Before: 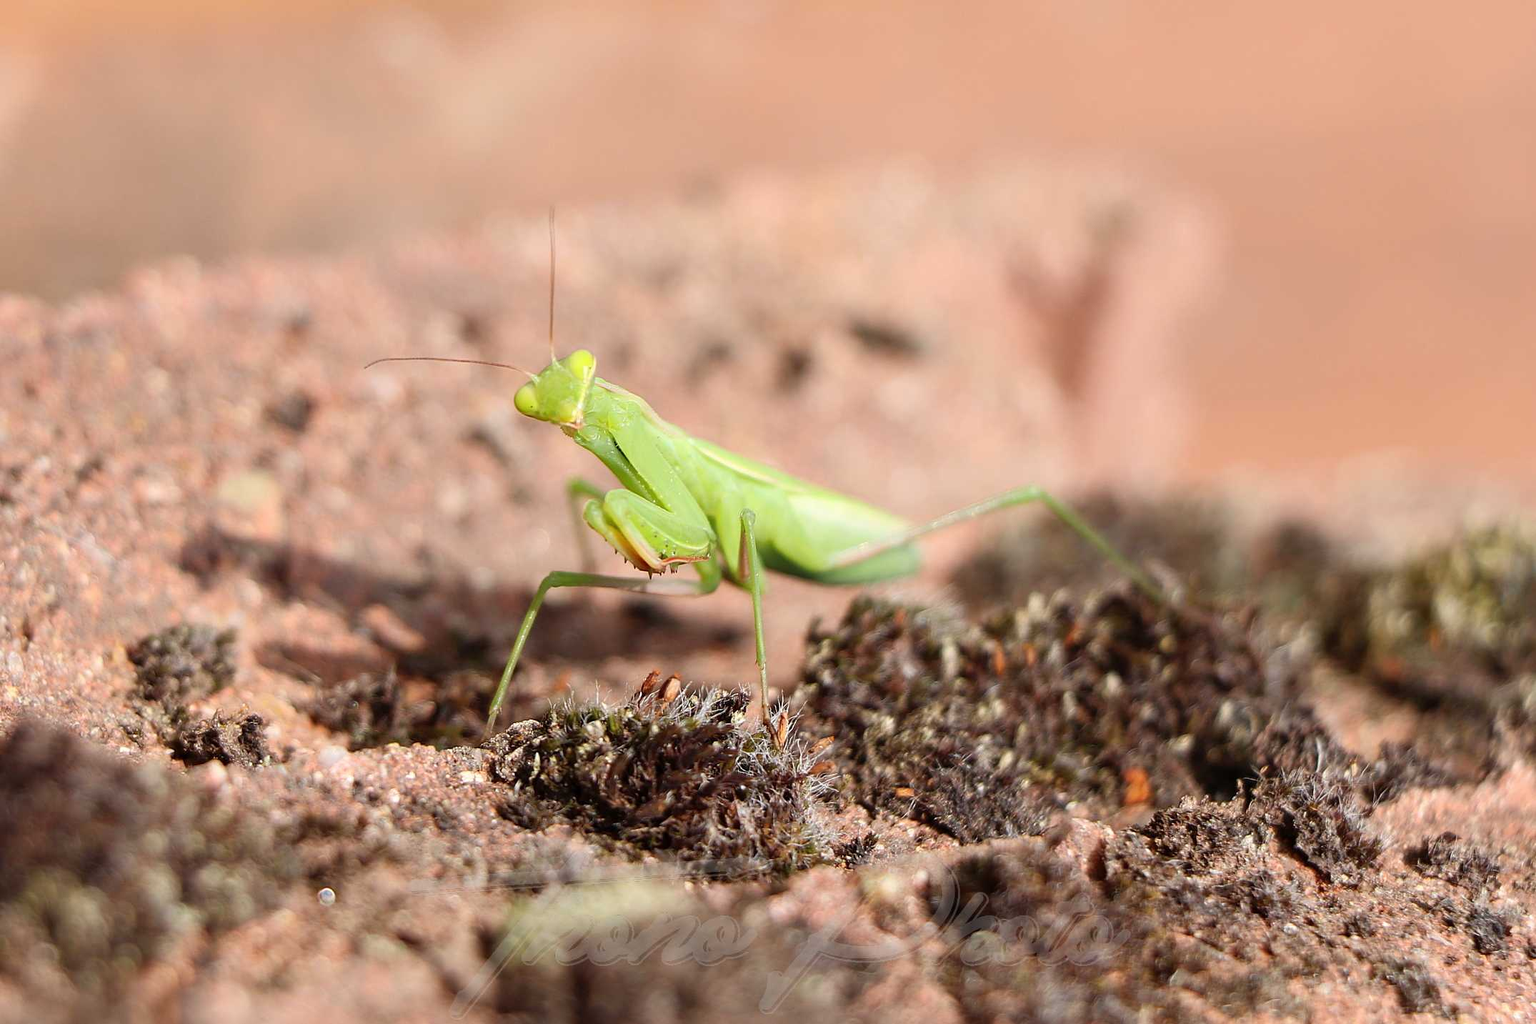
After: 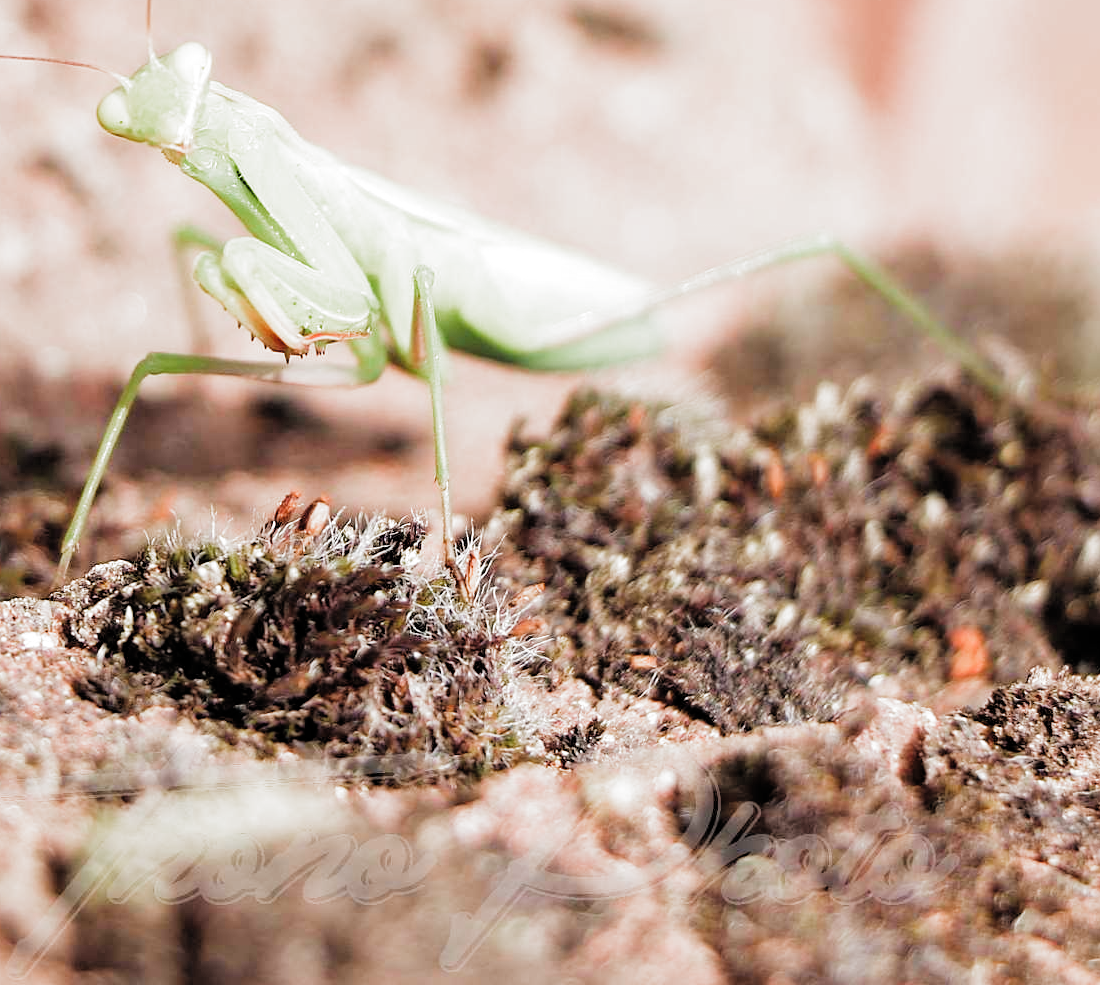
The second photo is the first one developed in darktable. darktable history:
exposure: black level correction 0, exposure 1.097 EV, compensate highlight preservation false
crop and rotate: left 29.01%, top 31.229%, right 19.815%
filmic rgb: black relative exposure -5.87 EV, white relative exposure 3.4 EV, hardness 3.68, add noise in highlights 0.001, preserve chrominance luminance Y, color science v3 (2019), use custom middle-gray values true, contrast in highlights soft
